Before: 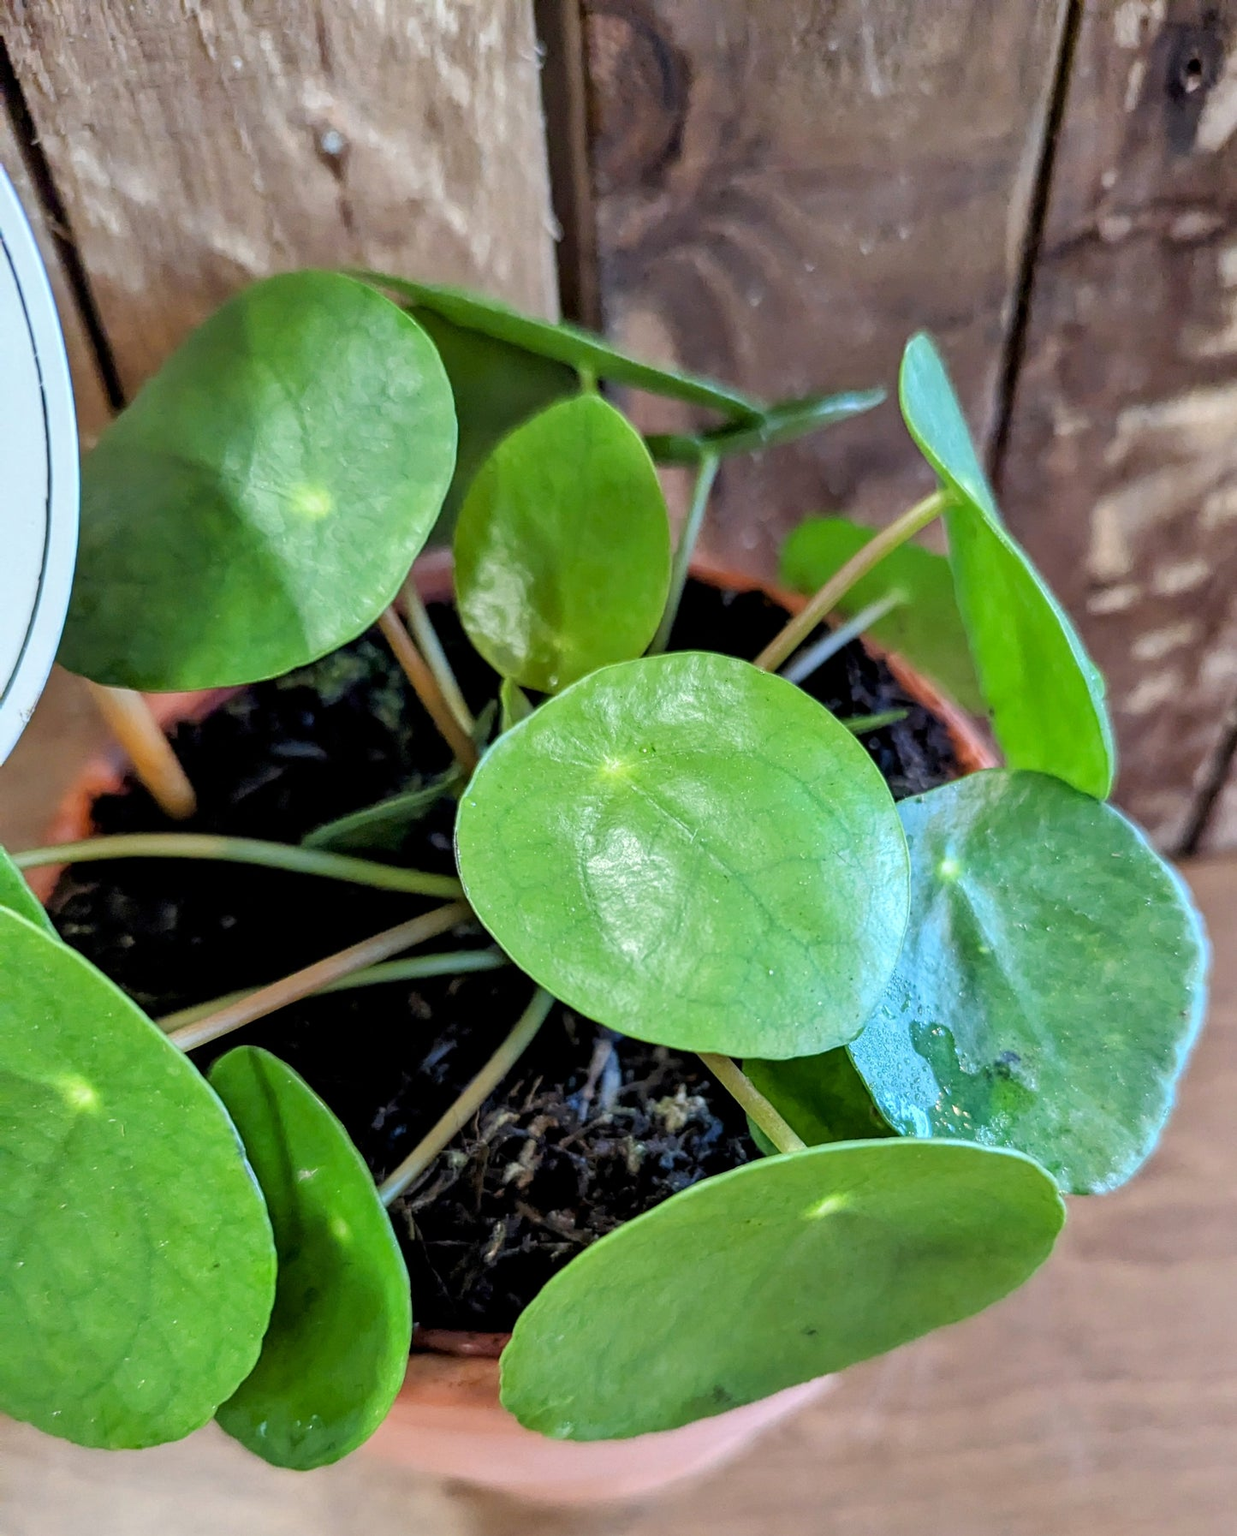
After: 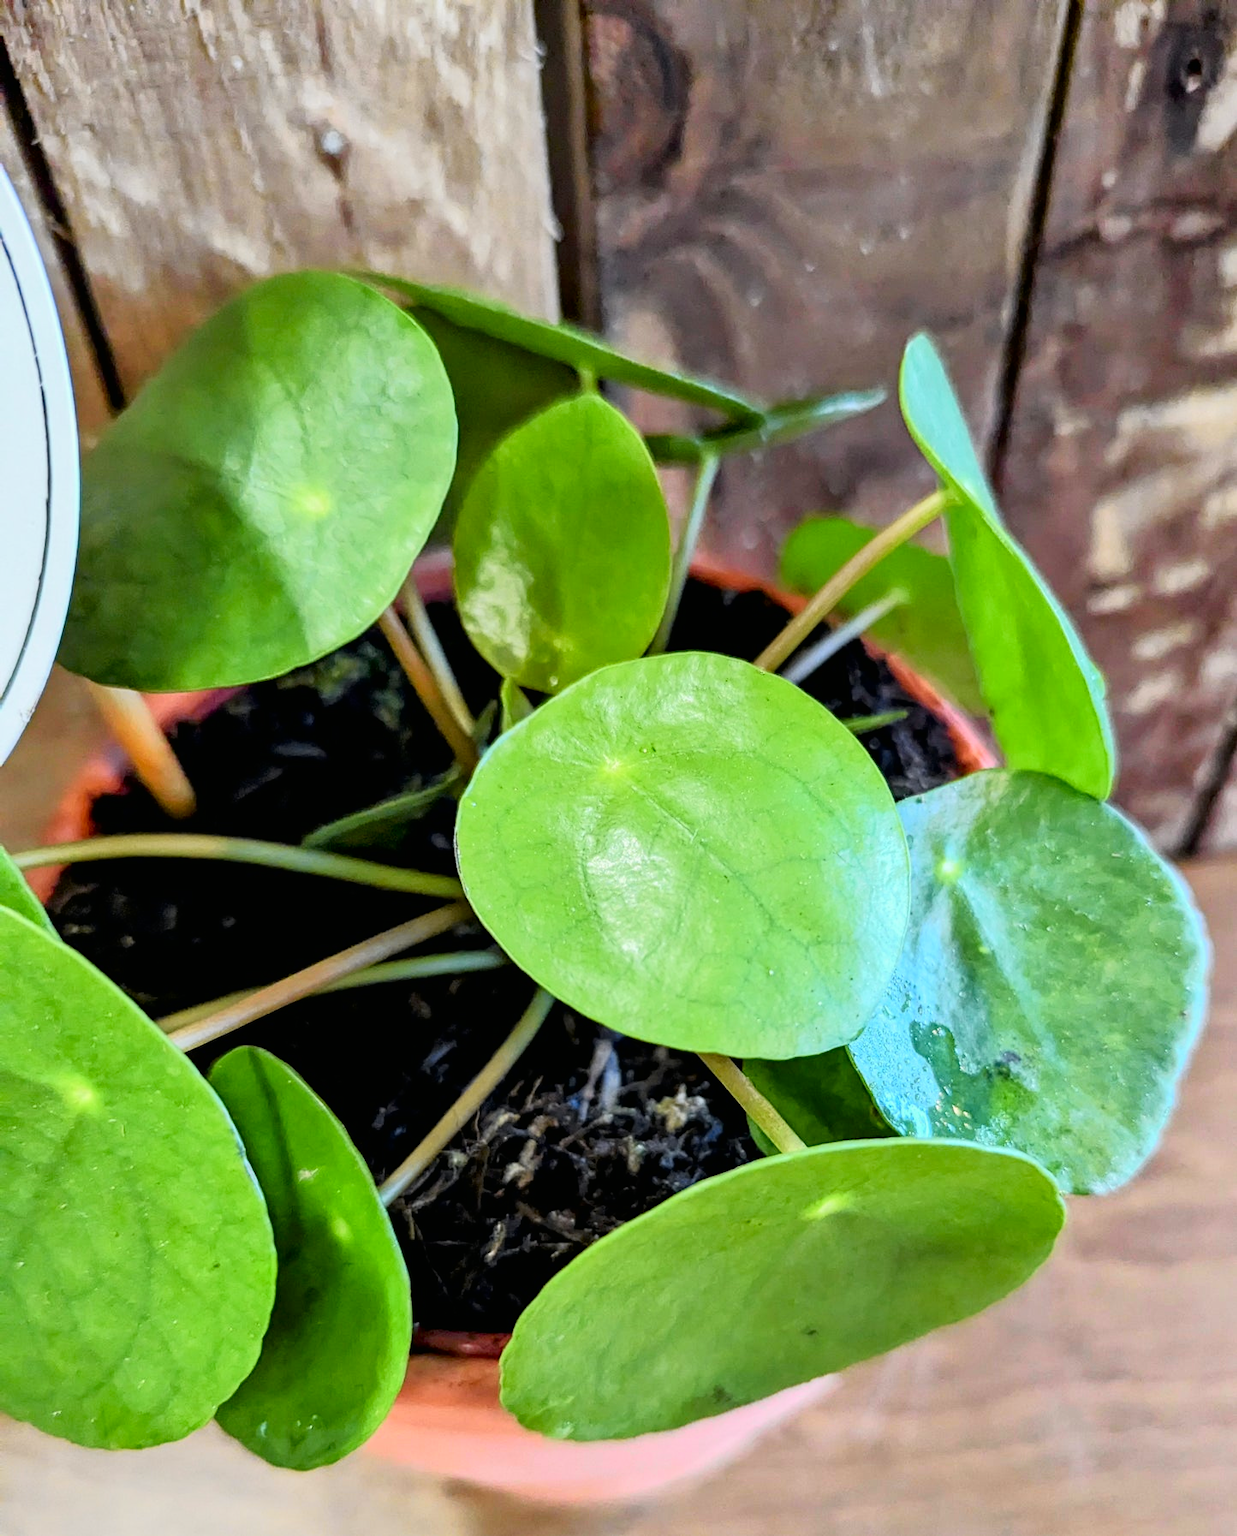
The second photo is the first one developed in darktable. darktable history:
tone curve: curves: ch0 [(0, 0.006) (0.037, 0.022) (0.123, 0.105) (0.19, 0.173) (0.277, 0.279) (0.474, 0.517) (0.597, 0.662) (0.687, 0.774) (0.855, 0.891) (1, 0.982)]; ch1 [(0, 0) (0.243, 0.245) (0.422, 0.415) (0.493, 0.495) (0.508, 0.503) (0.544, 0.552) (0.557, 0.582) (0.626, 0.672) (0.694, 0.732) (1, 1)]; ch2 [(0, 0) (0.249, 0.216) (0.356, 0.329) (0.424, 0.442) (0.476, 0.483) (0.498, 0.5) (0.517, 0.519) (0.532, 0.539) (0.562, 0.596) (0.614, 0.662) (0.706, 0.757) (0.808, 0.809) (0.991, 0.968)], color space Lab, independent channels, preserve colors none
exposure: black level correction 0.001, exposure 0.014 EV, compensate highlight preservation false
